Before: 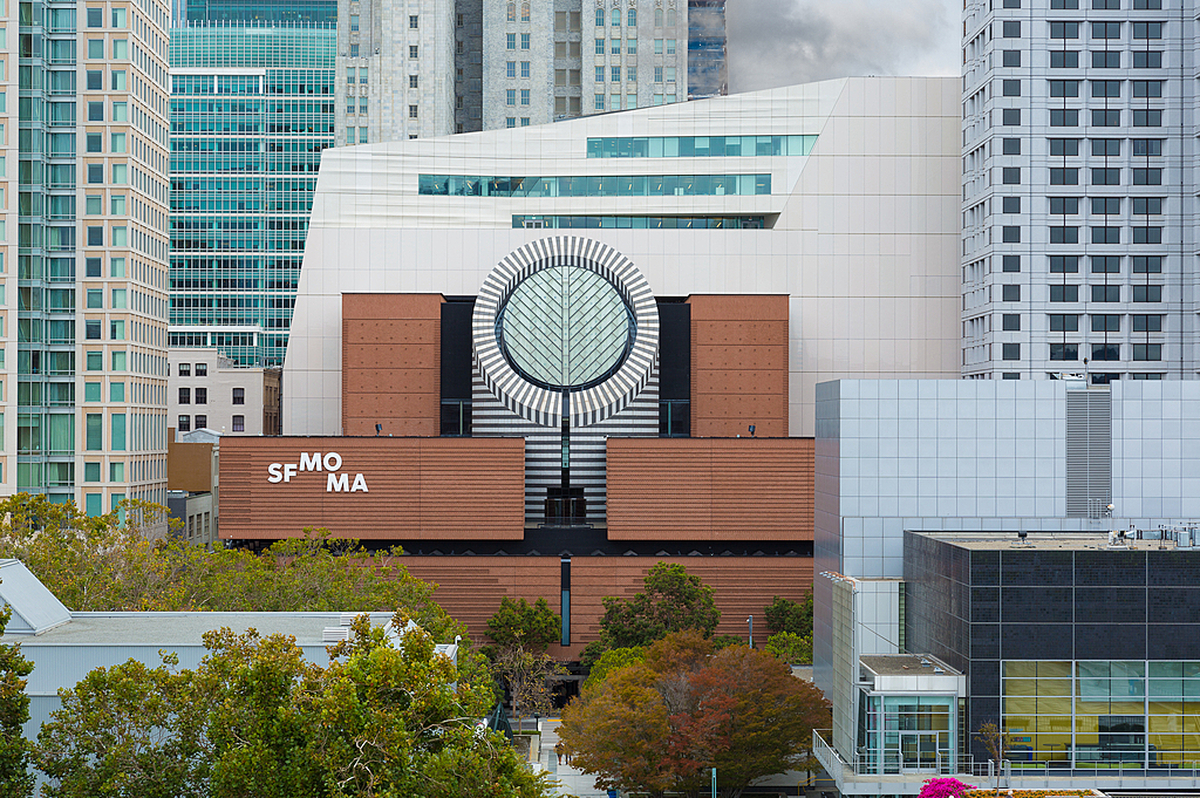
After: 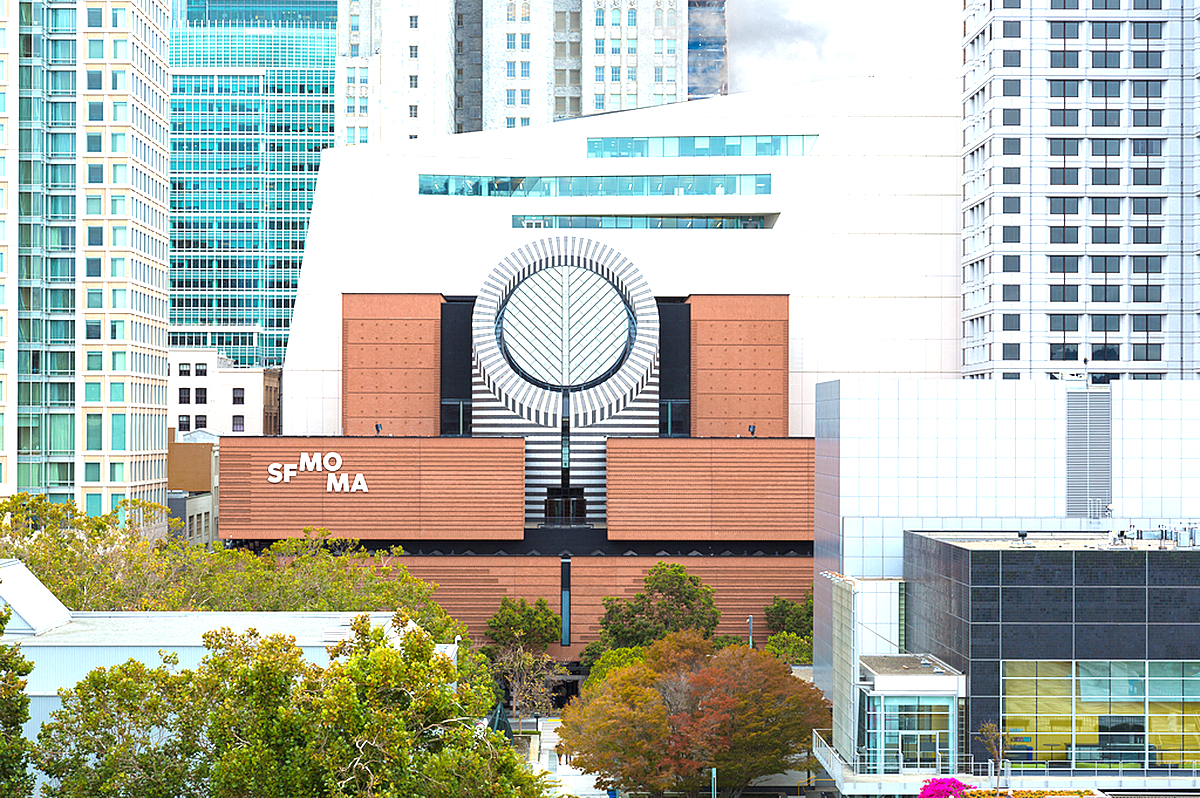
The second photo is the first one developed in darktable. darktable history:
exposure: exposure 1.165 EV, compensate exposure bias true, compensate highlight preservation false
